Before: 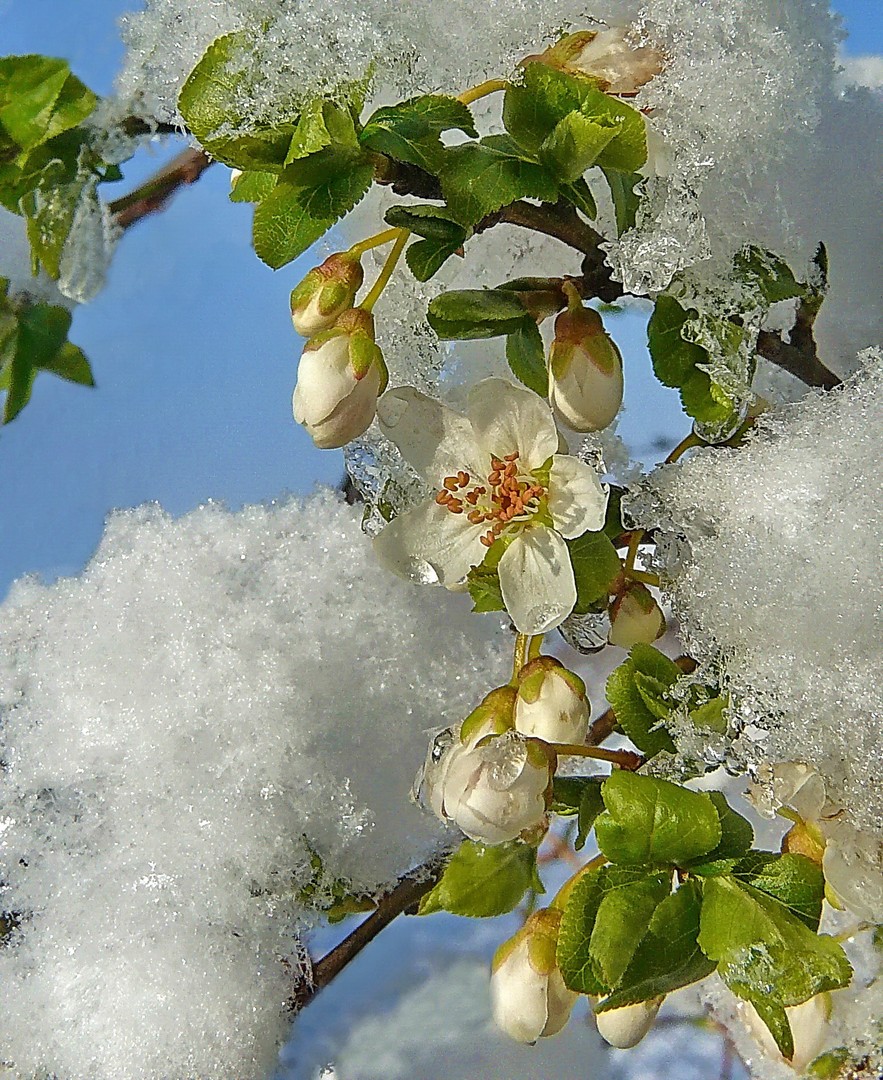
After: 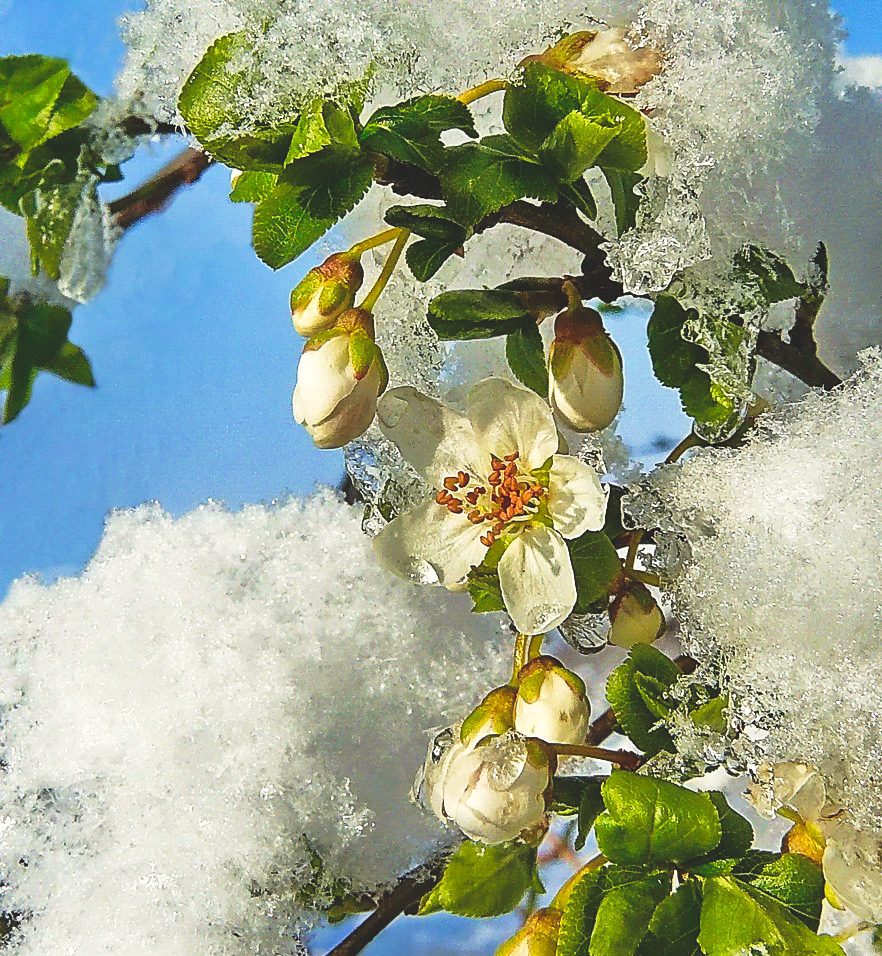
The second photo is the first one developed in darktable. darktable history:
crop and rotate: top 0%, bottom 11.419%
tone curve: curves: ch0 [(0, 0) (0.003, 0.142) (0.011, 0.142) (0.025, 0.147) (0.044, 0.147) (0.069, 0.152) (0.1, 0.16) (0.136, 0.172) (0.177, 0.193) (0.224, 0.221) (0.277, 0.264) (0.335, 0.322) (0.399, 0.399) (0.468, 0.49) (0.543, 0.593) (0.623, 0.723) (0.709, 0.841) (0.801, 0.925) (0.898, 0.976) (1, 1)], preserve colors none
color correction: highlights b* 2.92
